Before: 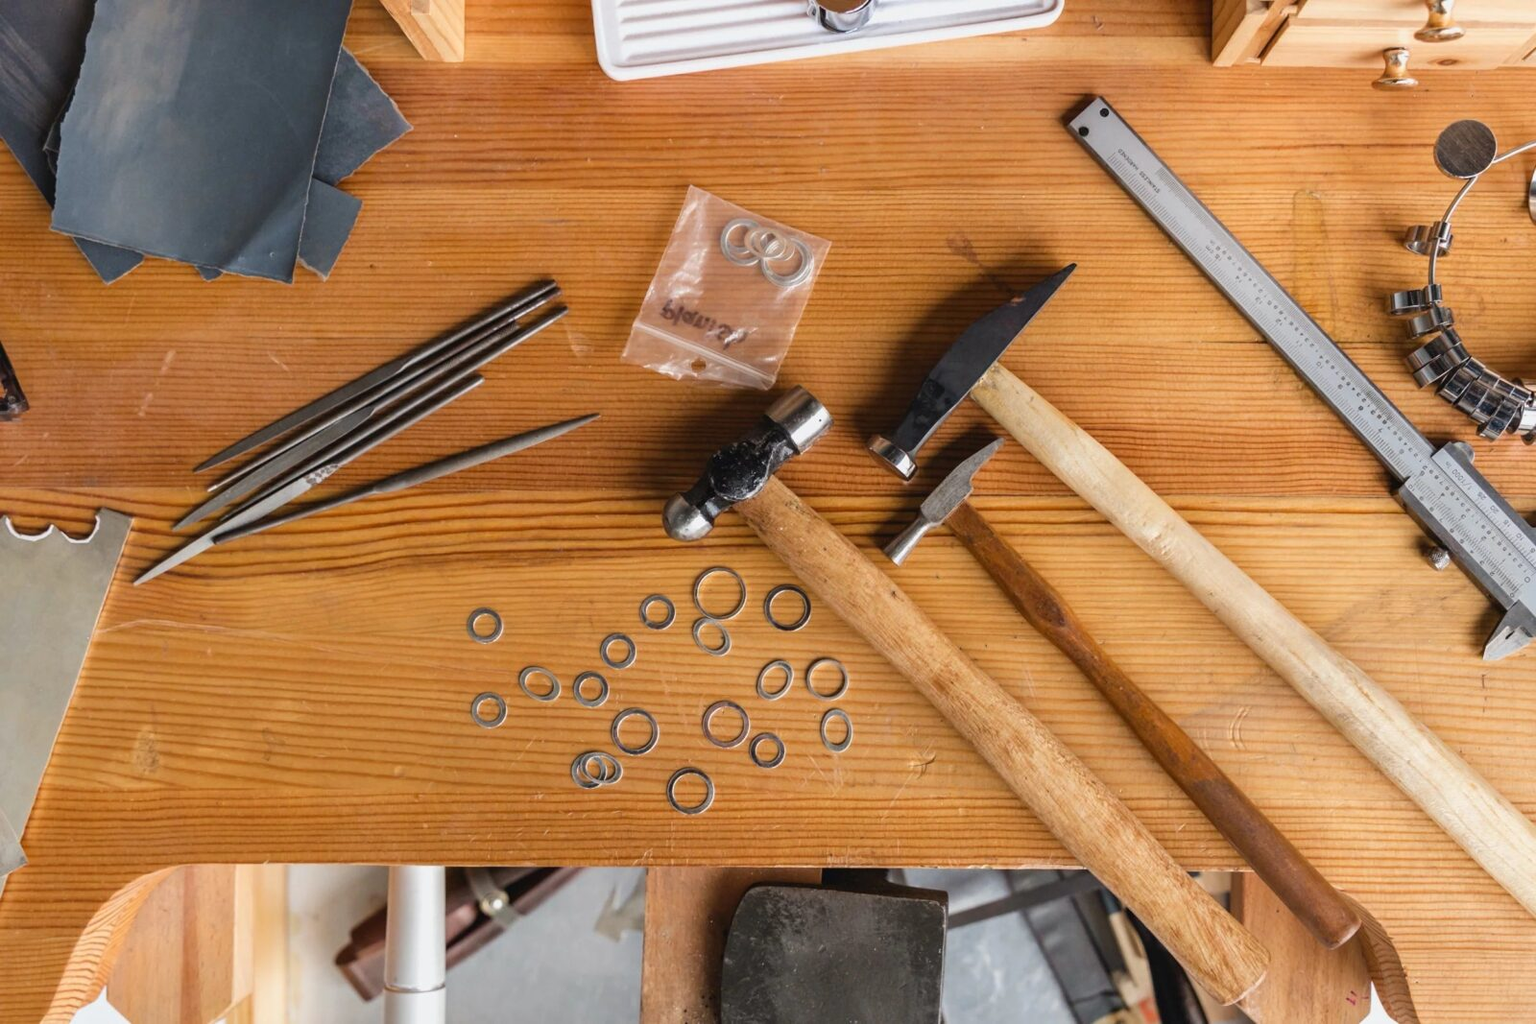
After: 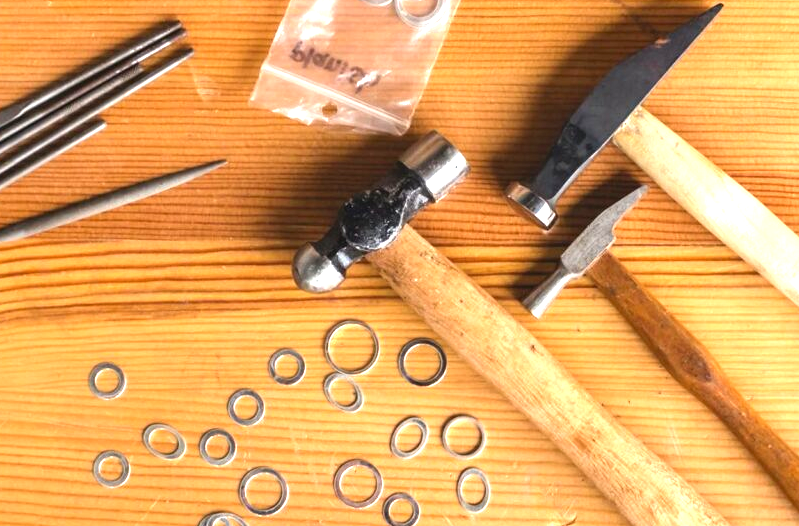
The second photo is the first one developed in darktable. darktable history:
exposure: black level correction 0, exposure 1.2 EV, compensate highlight preservation false
crop: left 24.926%, top 25.399%, right 25.091%, bottom 25.262%
